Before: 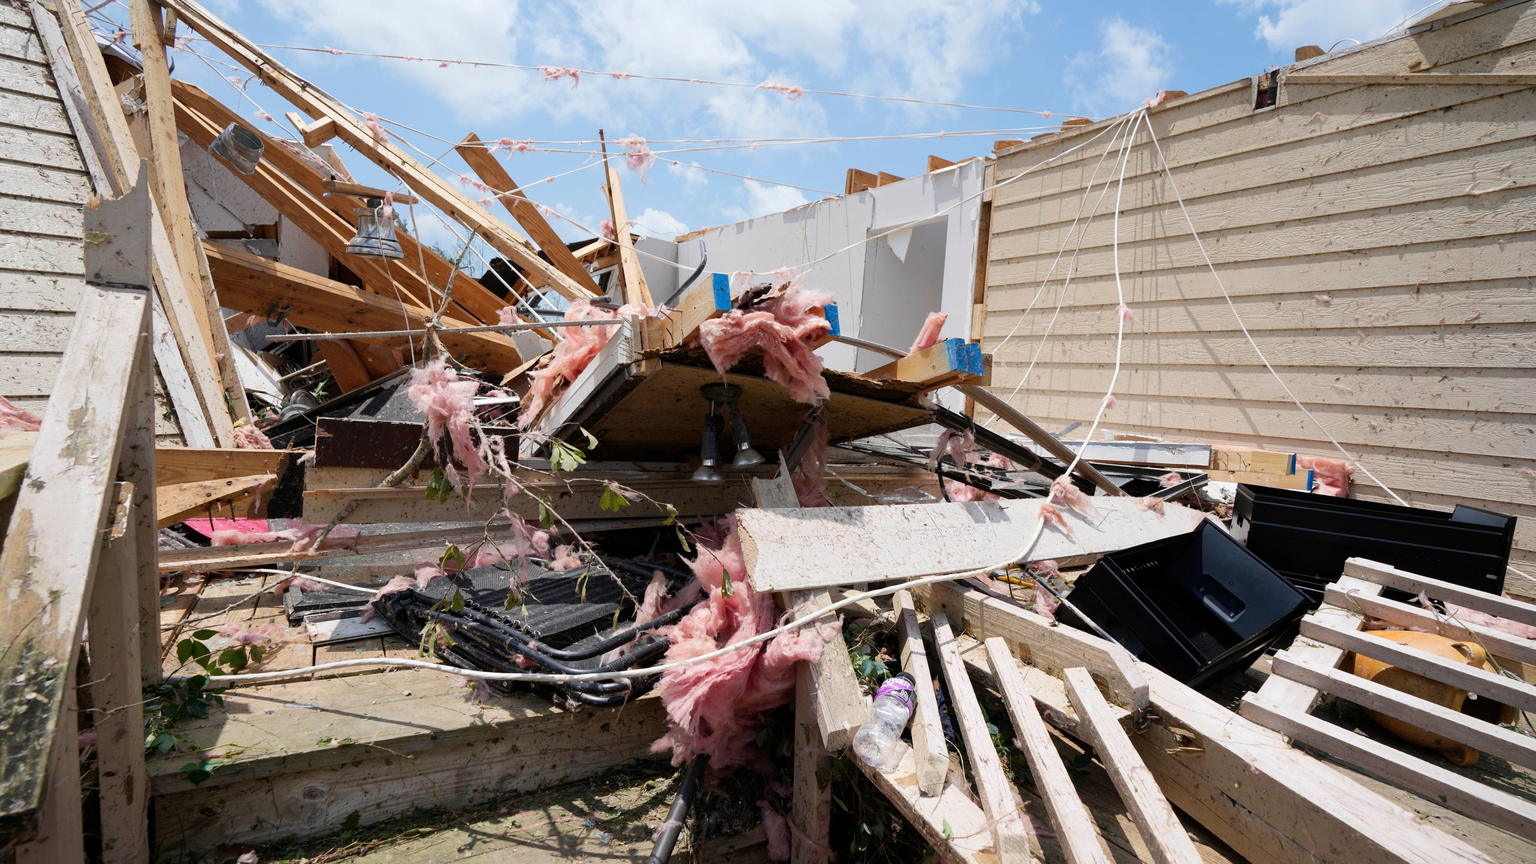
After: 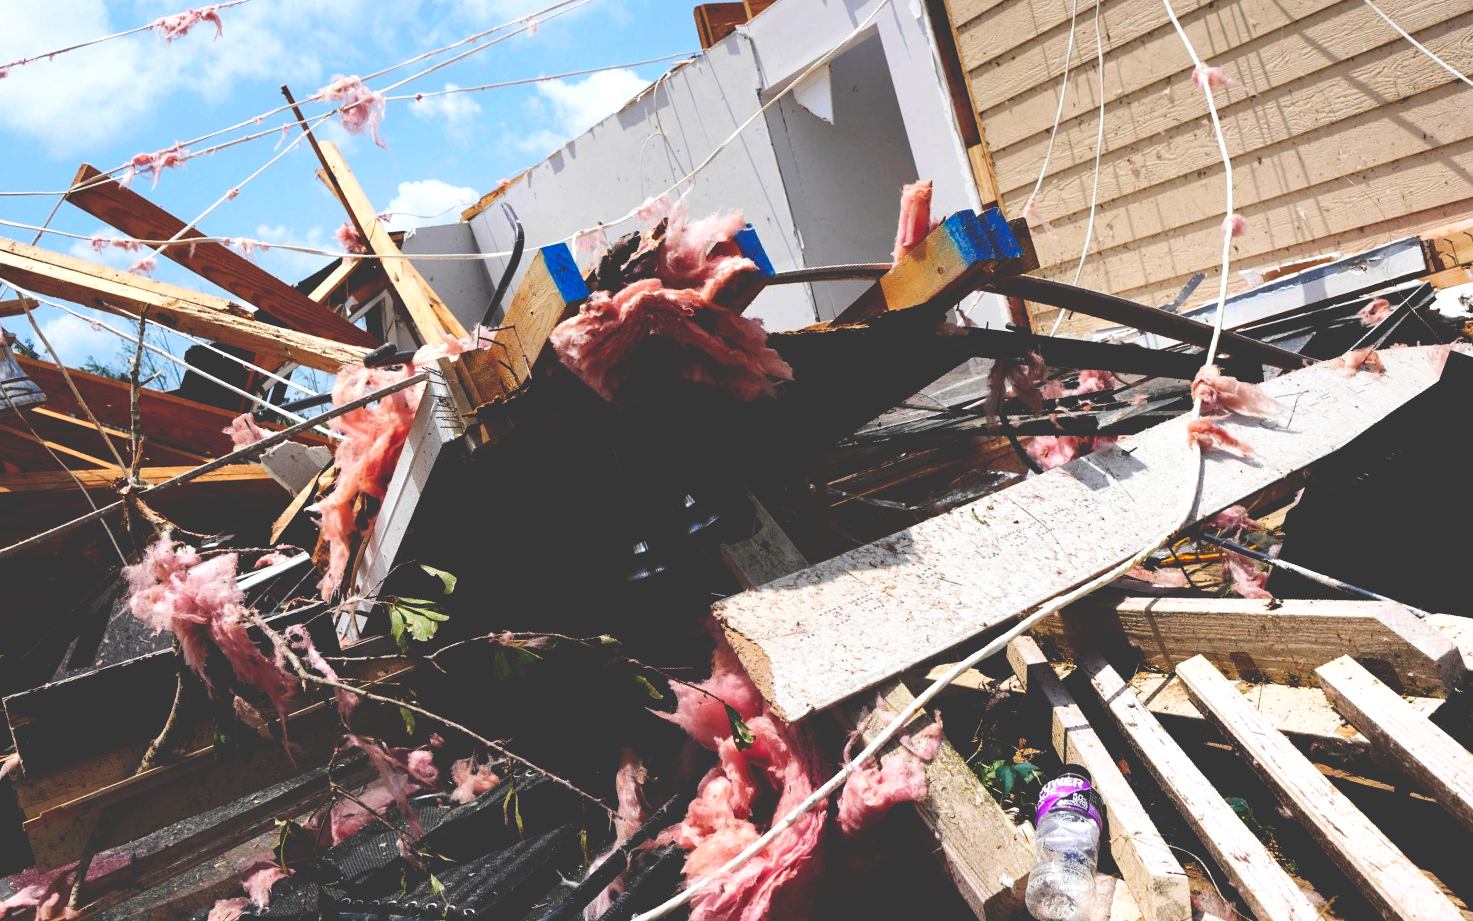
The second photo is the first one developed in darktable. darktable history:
crop and rotate: angle 19.91°, left 6.742%, right 4.299%, bottom 1.131%
base curve: curves: ch0 [(0, 0.036) (0.083, 0.04) (0.804, 1)], preserve colors none
